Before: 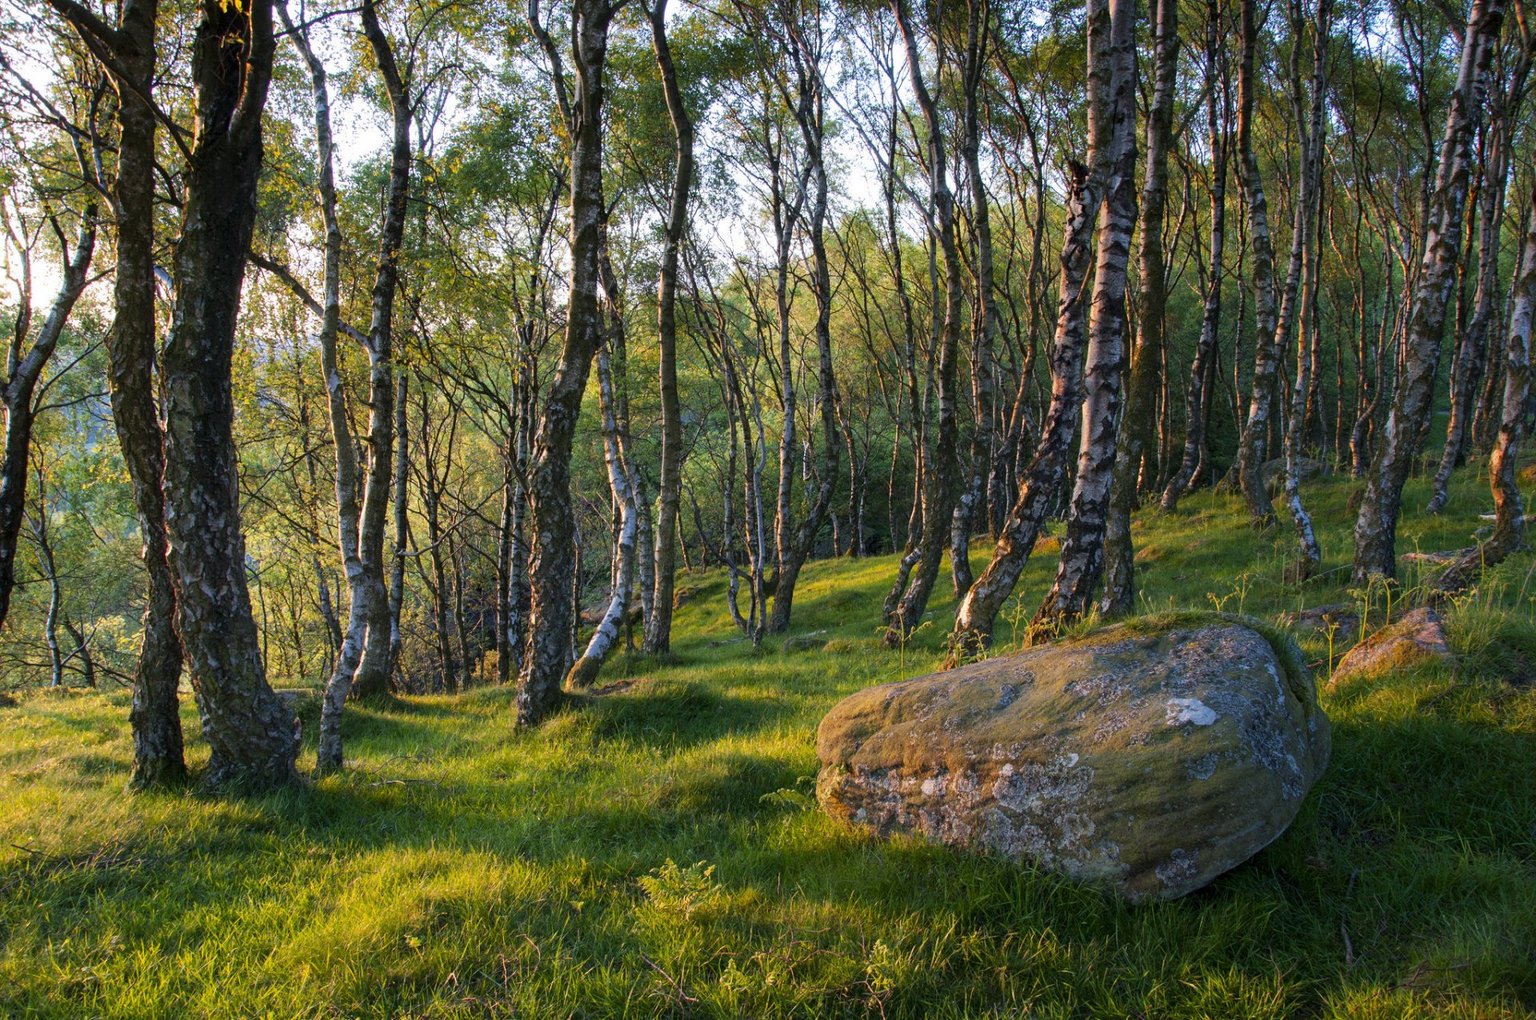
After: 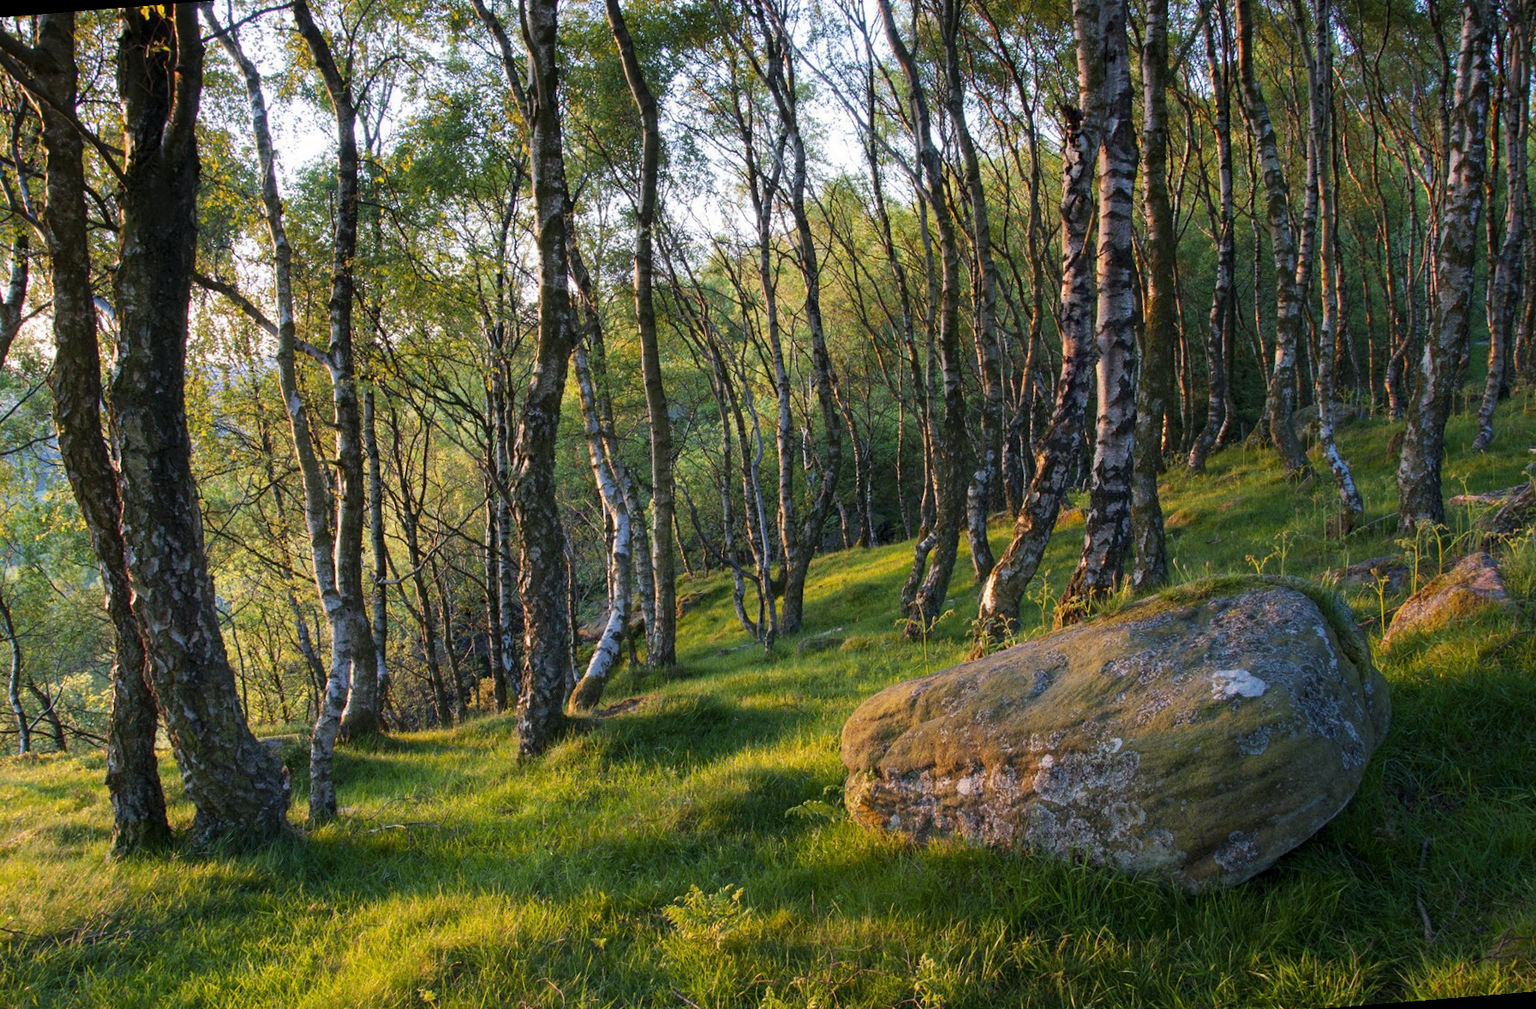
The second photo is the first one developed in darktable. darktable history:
rotate and perspective: rotation -4.57°, crop left 0.054, crop right 0.944, crop top 0.087, crop bottom 0.914
